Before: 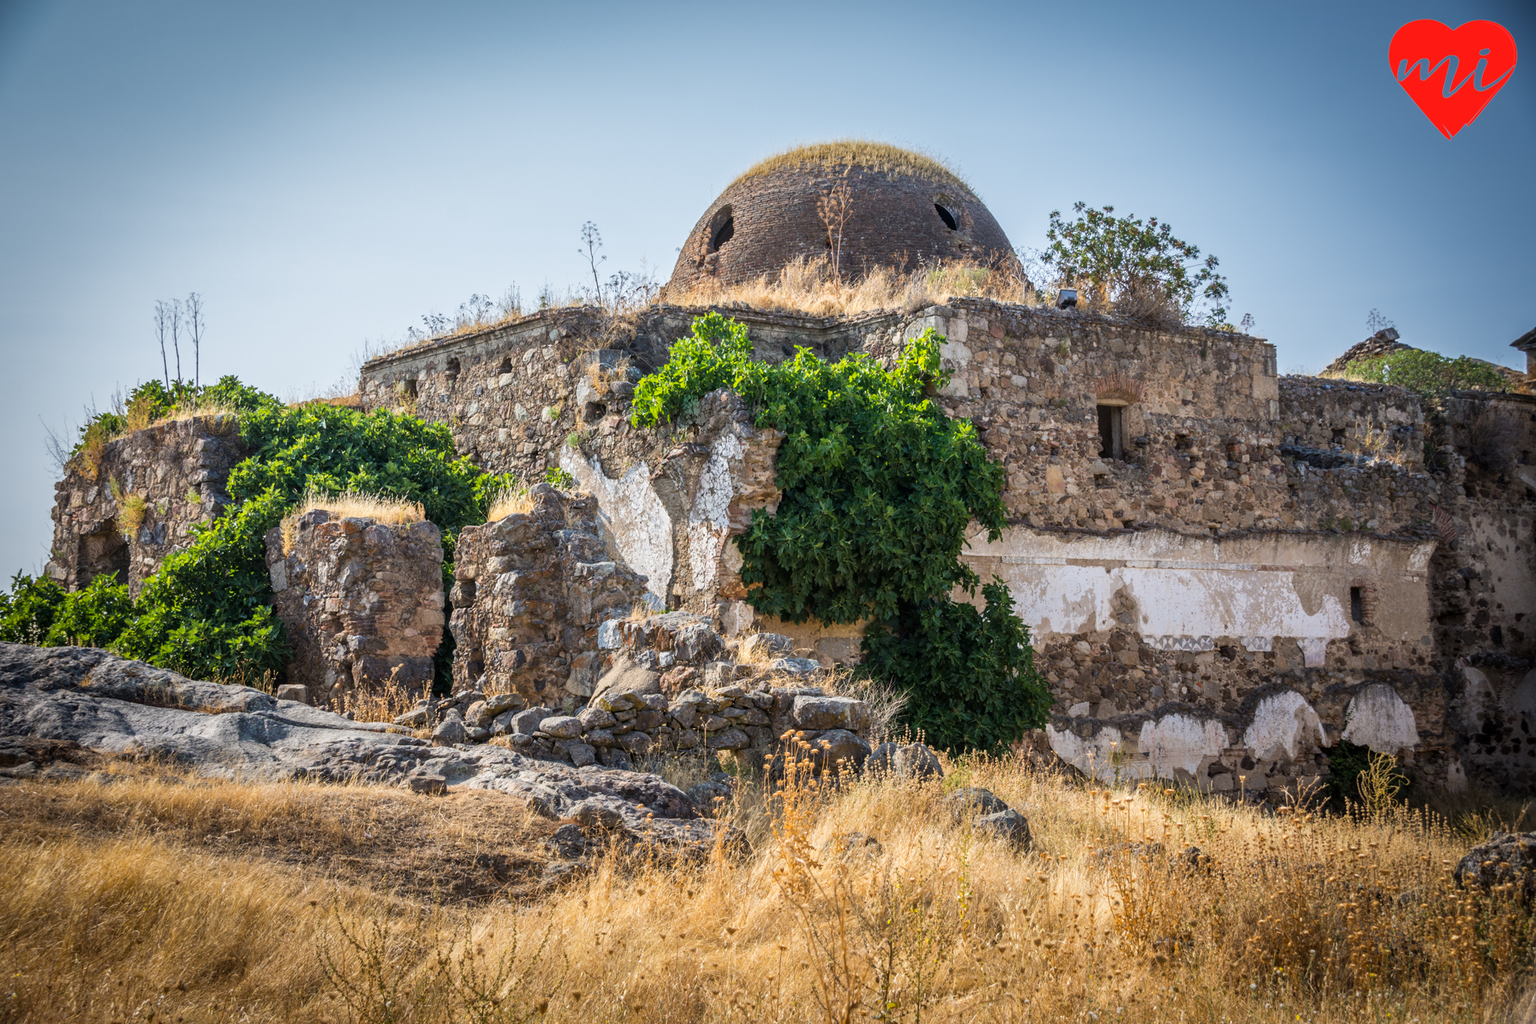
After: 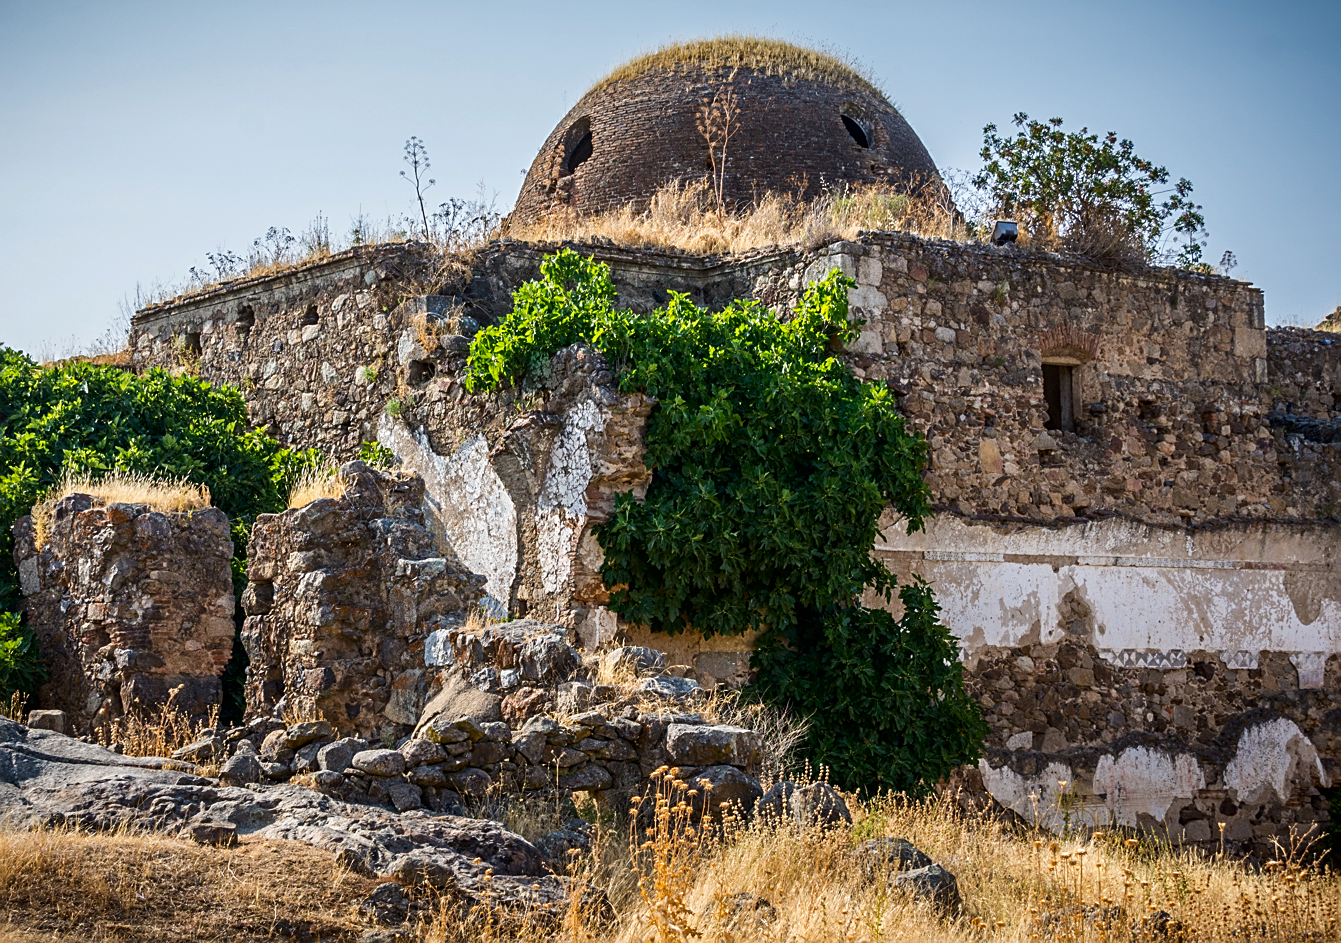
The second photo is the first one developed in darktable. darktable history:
crop and rotate: left 16.587%, top 10.846%, right 12.834%, bottom 14.692%
contrast brightness saturation: contrast 0.069, brightness -0.133, saturation 0.063
sharpen: on, module defaults
